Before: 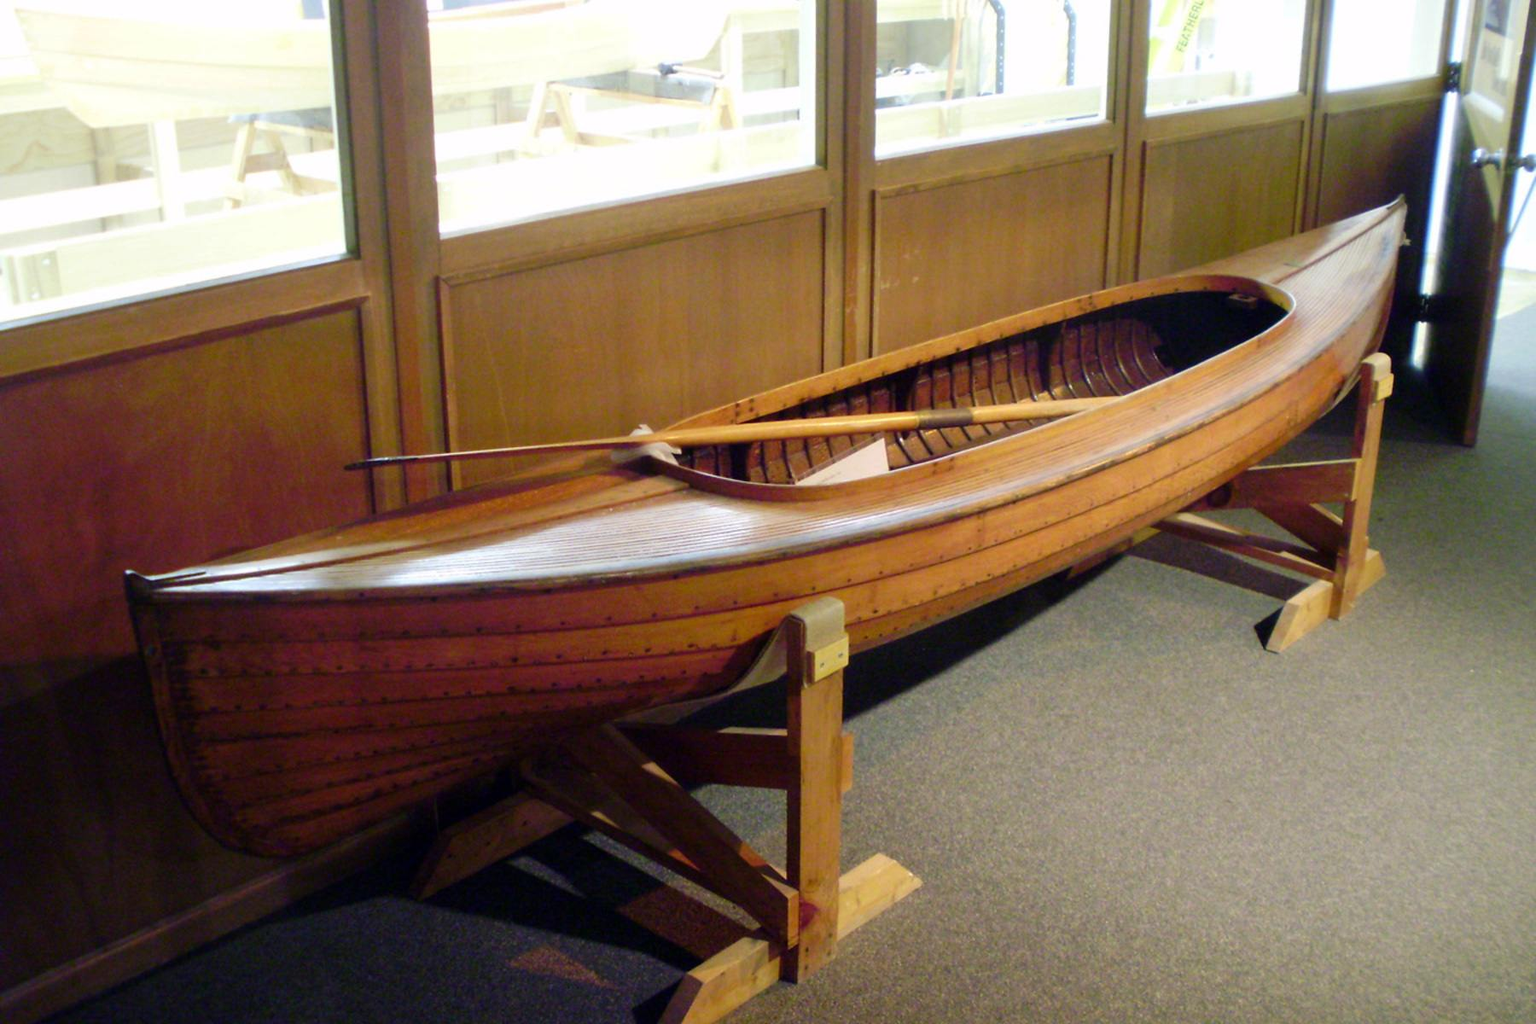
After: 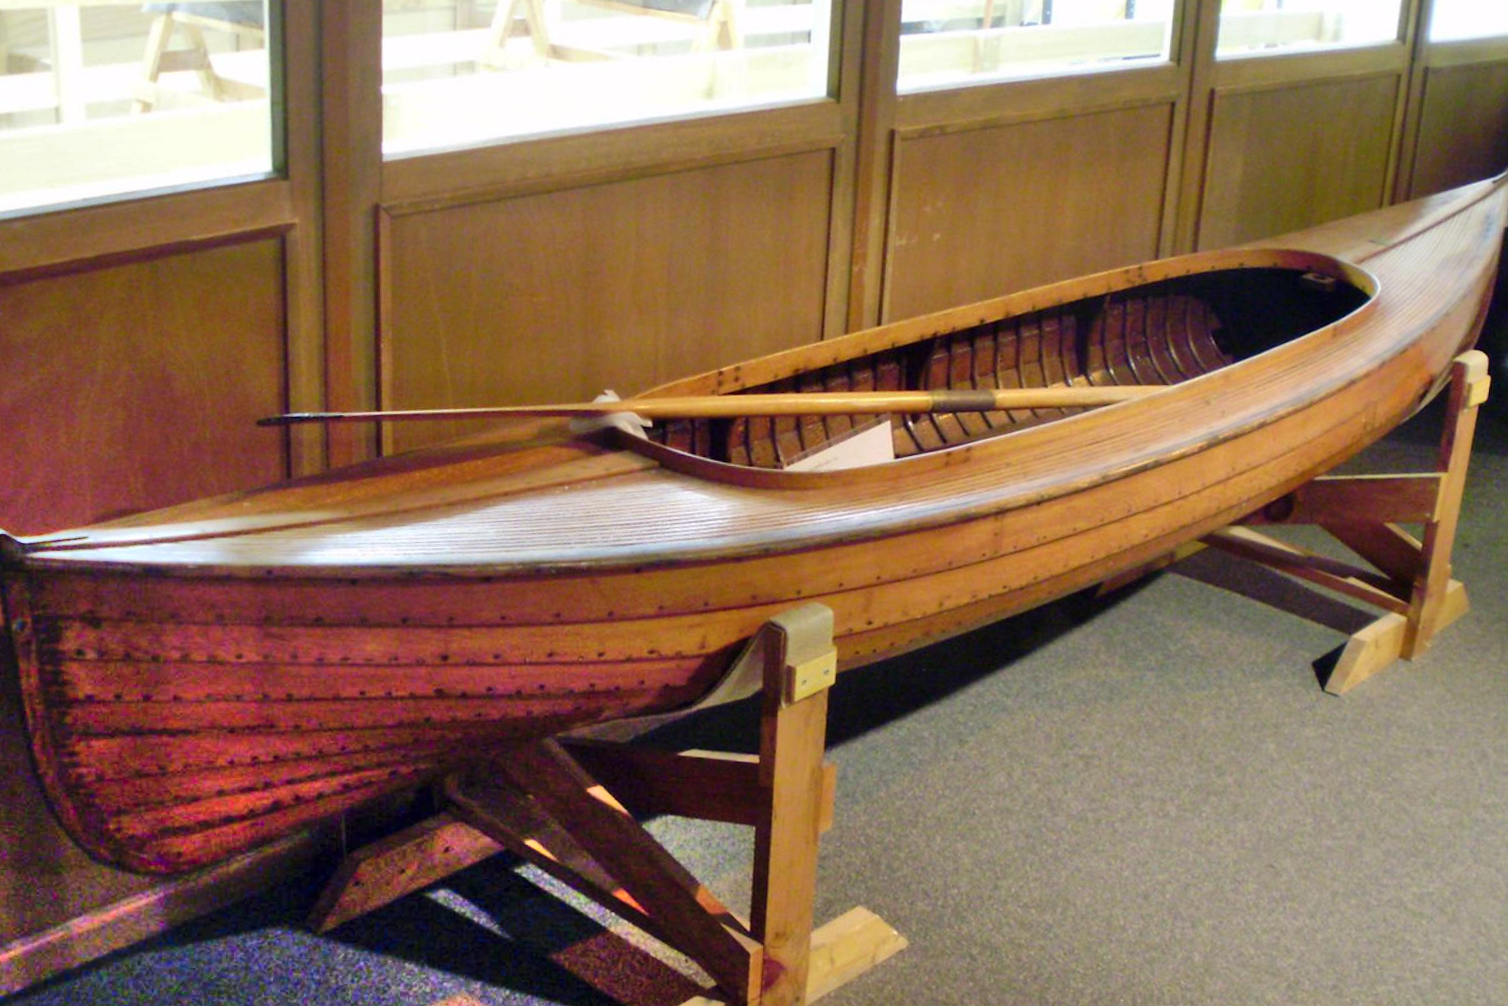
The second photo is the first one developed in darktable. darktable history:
crop and rotate: angle -2.94°, left 5.238%, top 5.225%, right 4.609%, bottom 4.594%
shadows and highlights: shadows 76.47, highlights -24.43, soften with gaussian
